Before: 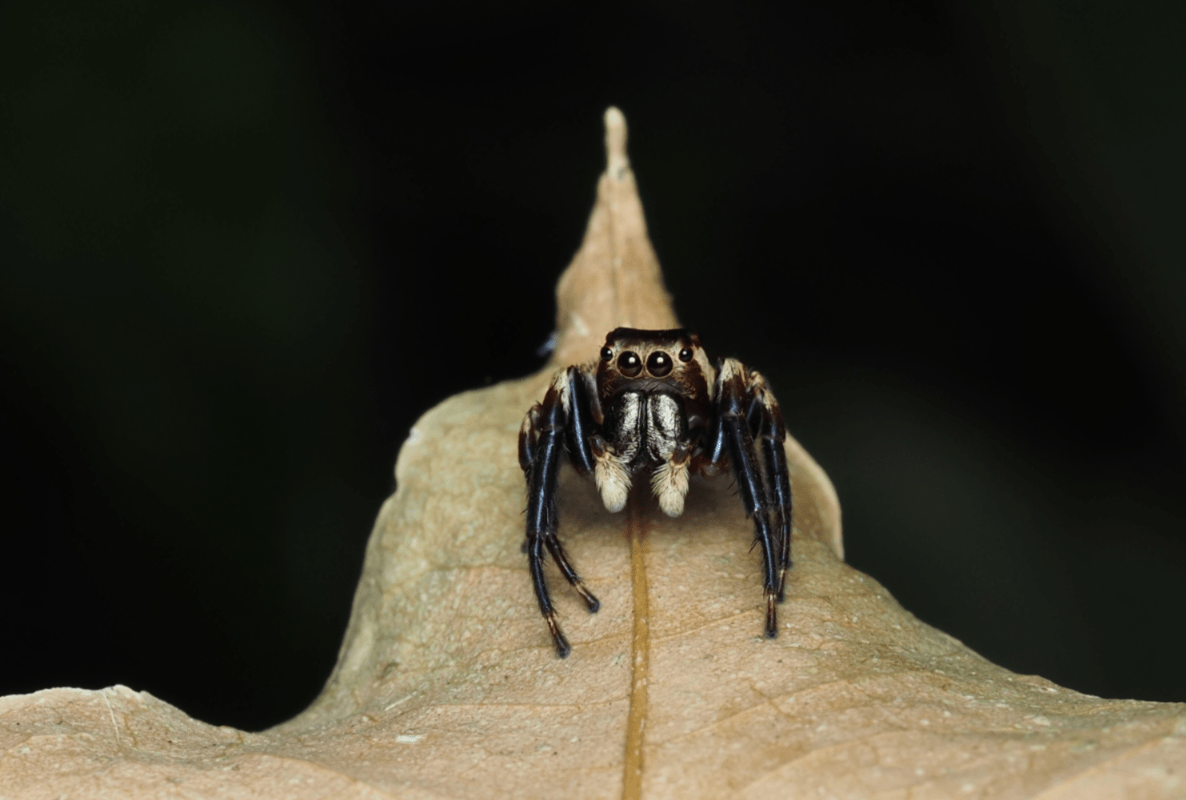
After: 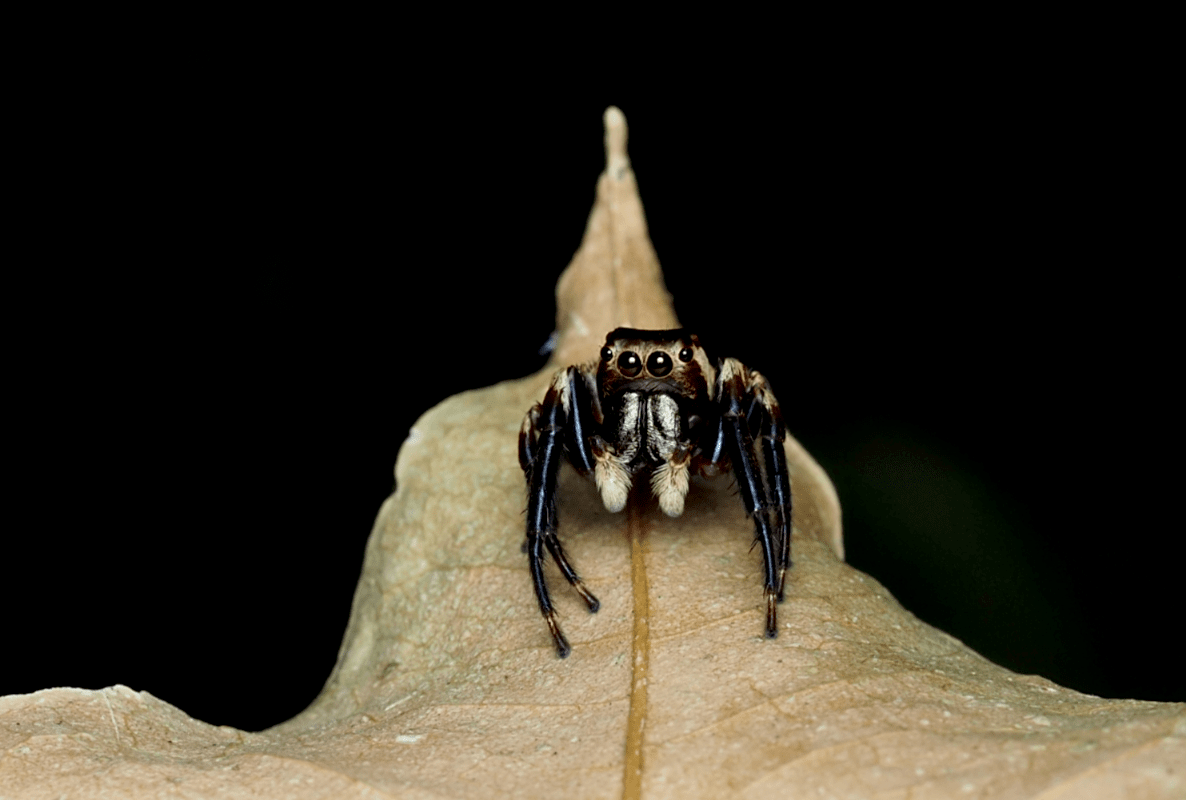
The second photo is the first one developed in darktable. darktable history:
exposure: black level correction 0.01, exposure 0.014 EV, compensate highlight preservation false
sharpen: amount 0.2
